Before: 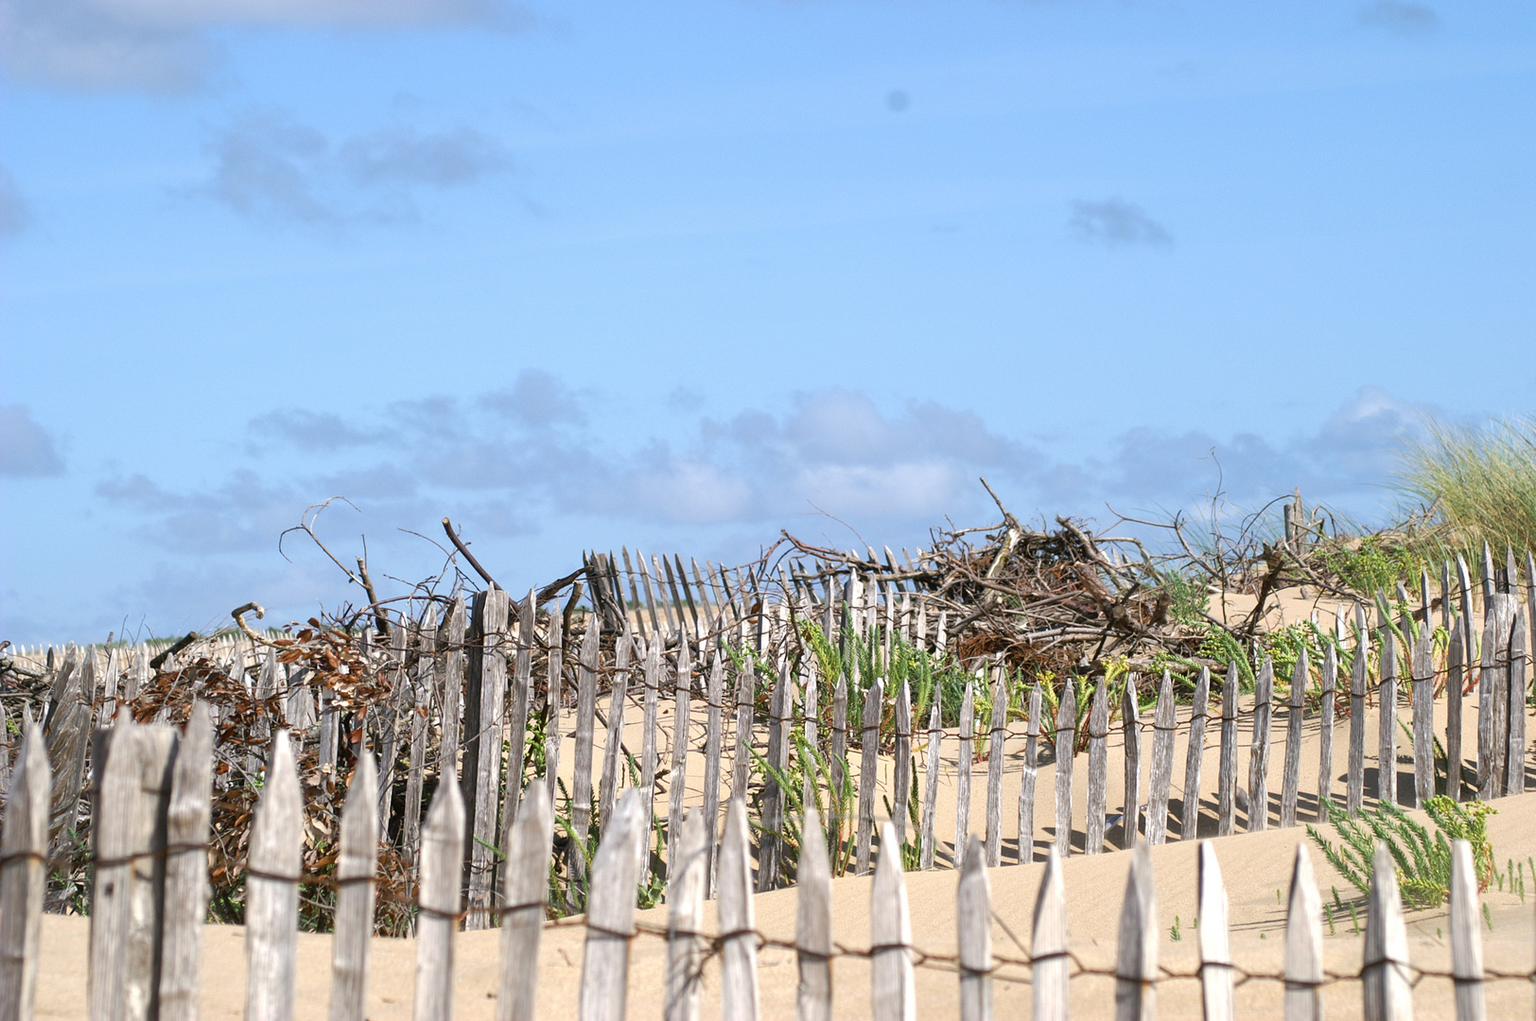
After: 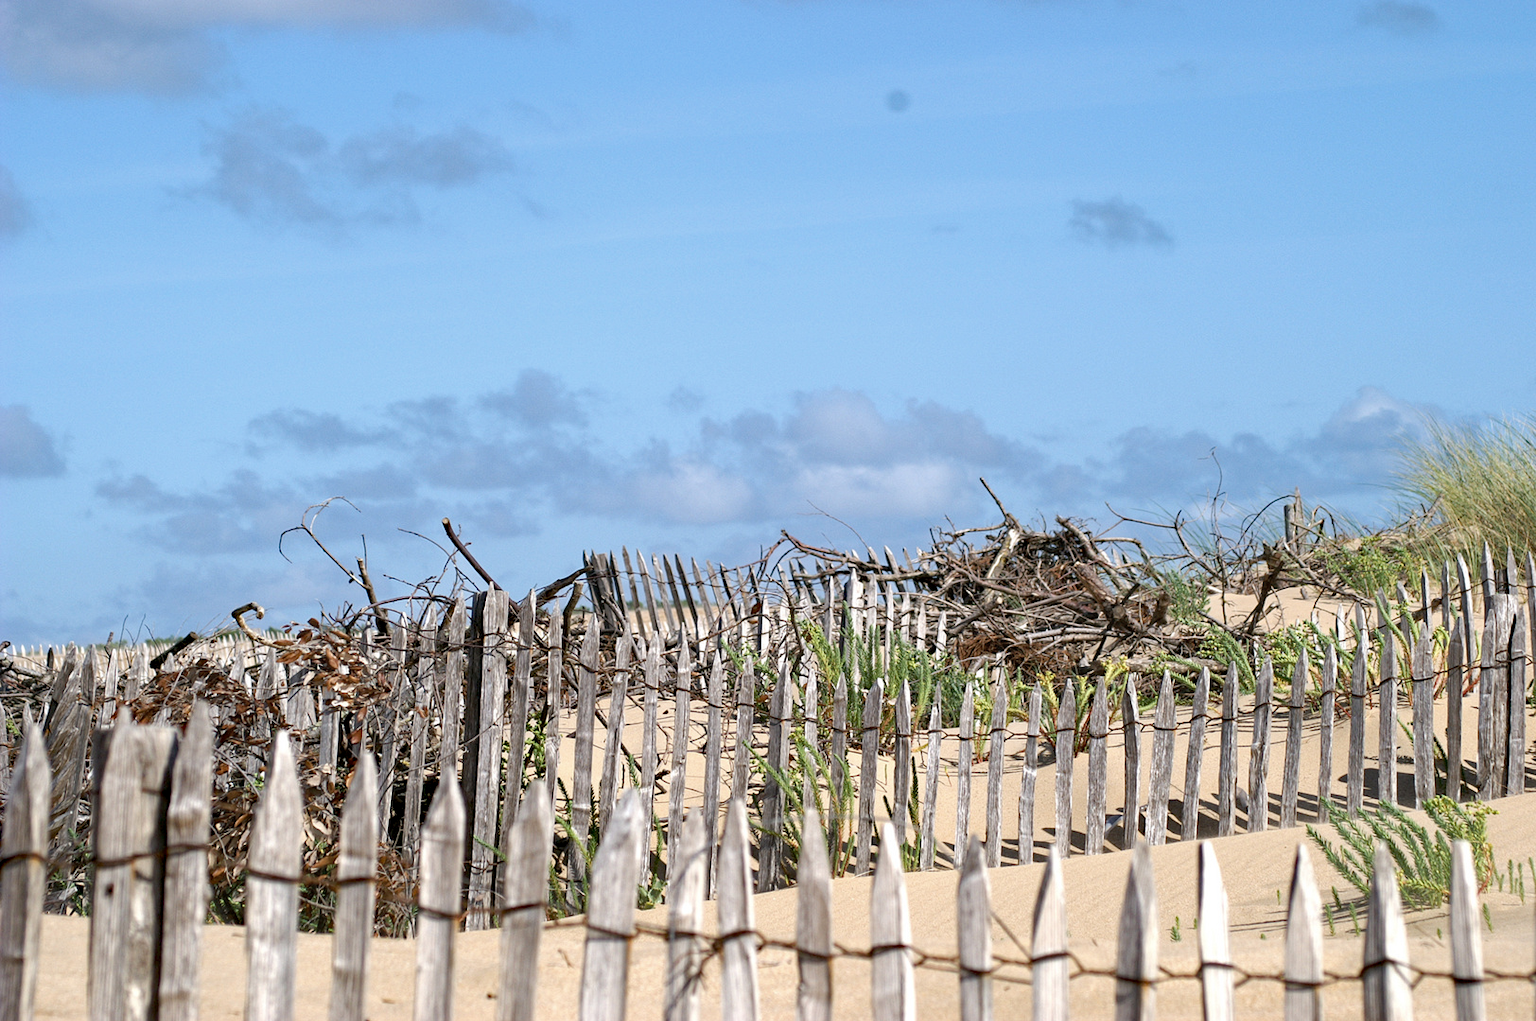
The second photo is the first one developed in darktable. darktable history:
color correction: highlights b* 0.003, saturation 0.803
haze removal: strength 0.399, distance 0.221, adaptive false
